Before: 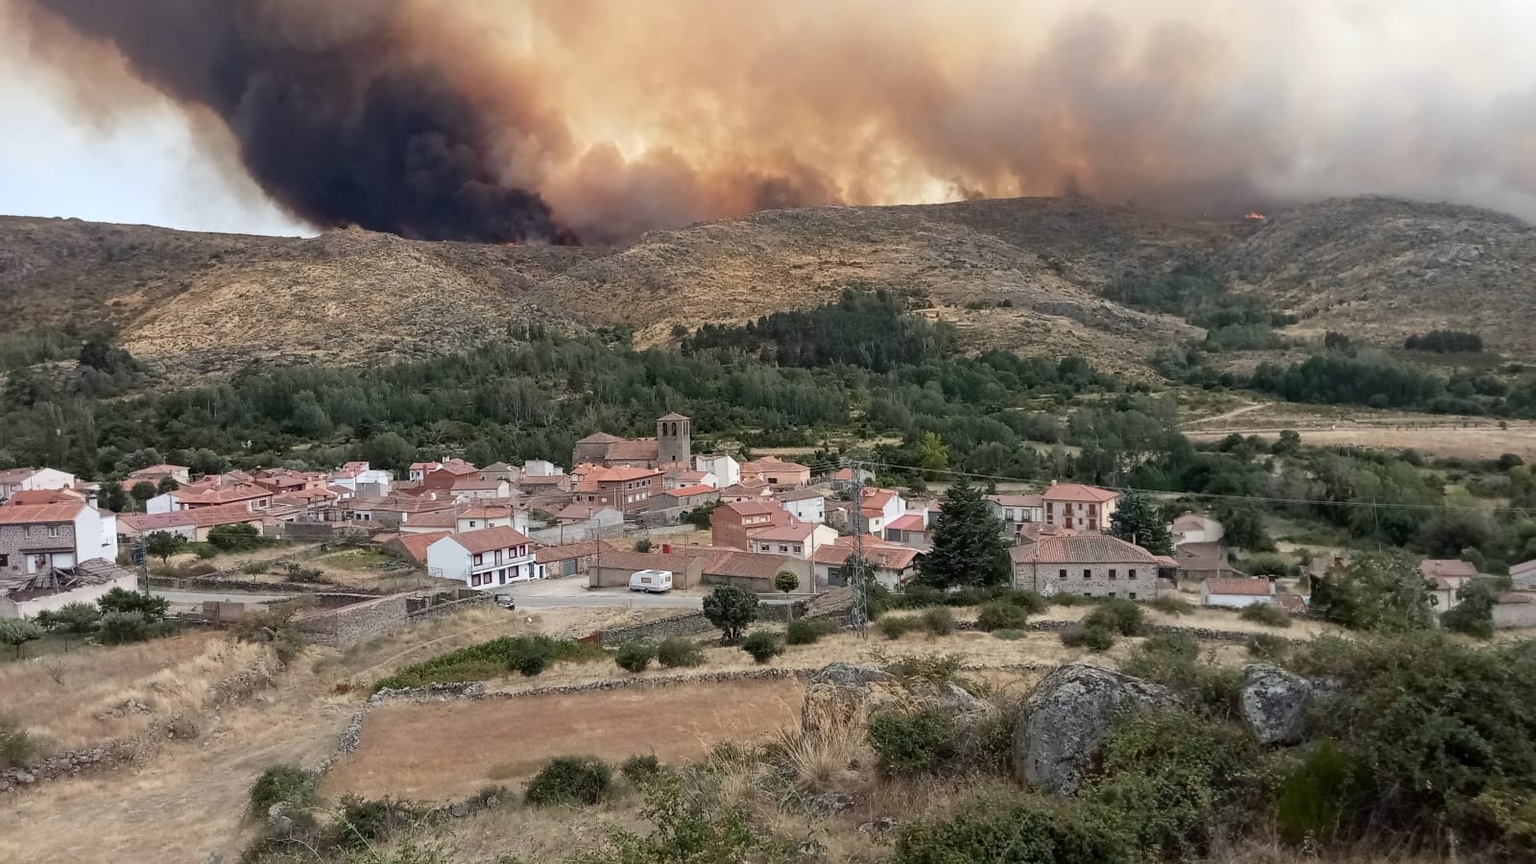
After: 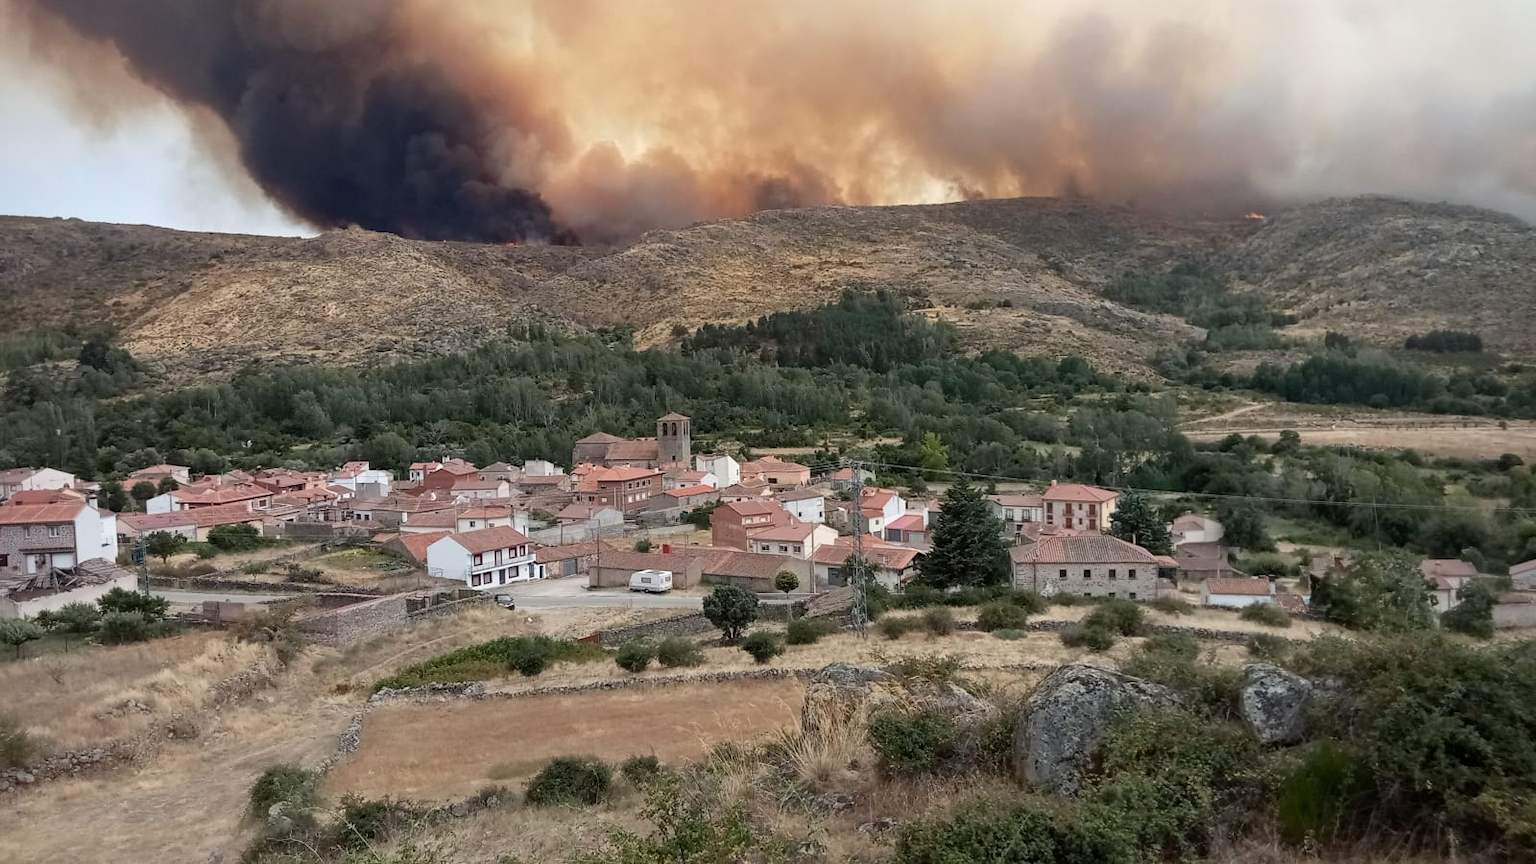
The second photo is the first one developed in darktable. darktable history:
vignetting: fall-off start 74.07%, fall-off radius 65.81%, brightness -0.372, saturation 0.008, unbound false
